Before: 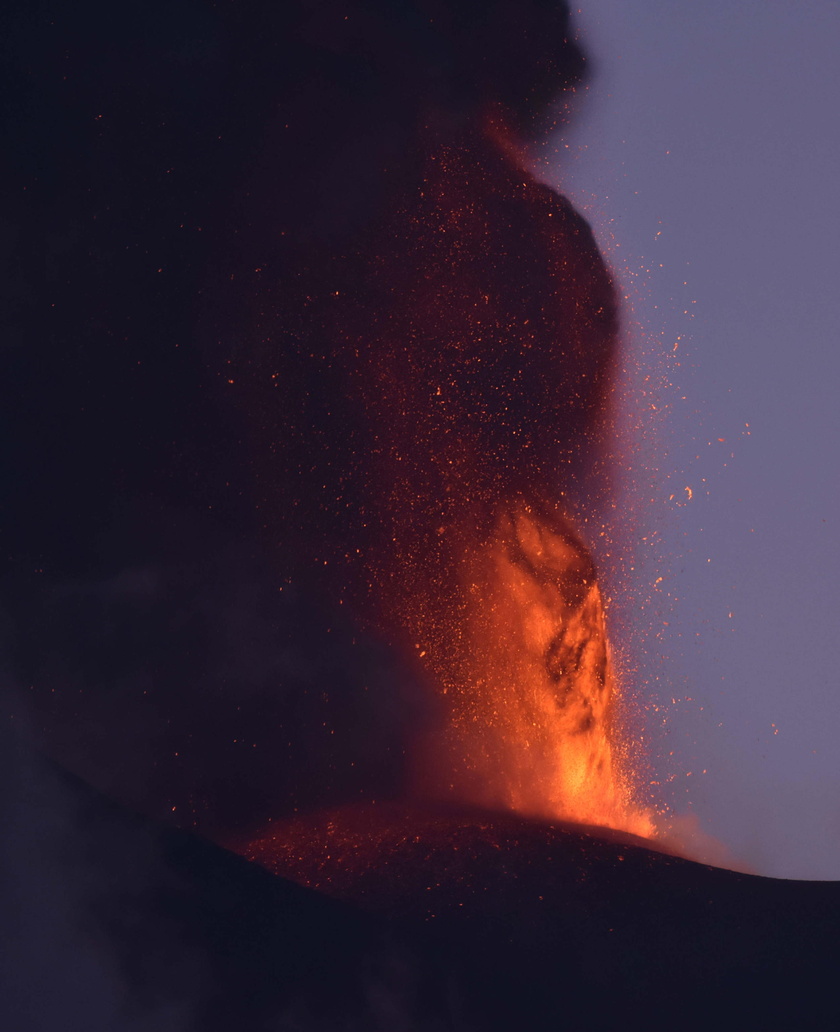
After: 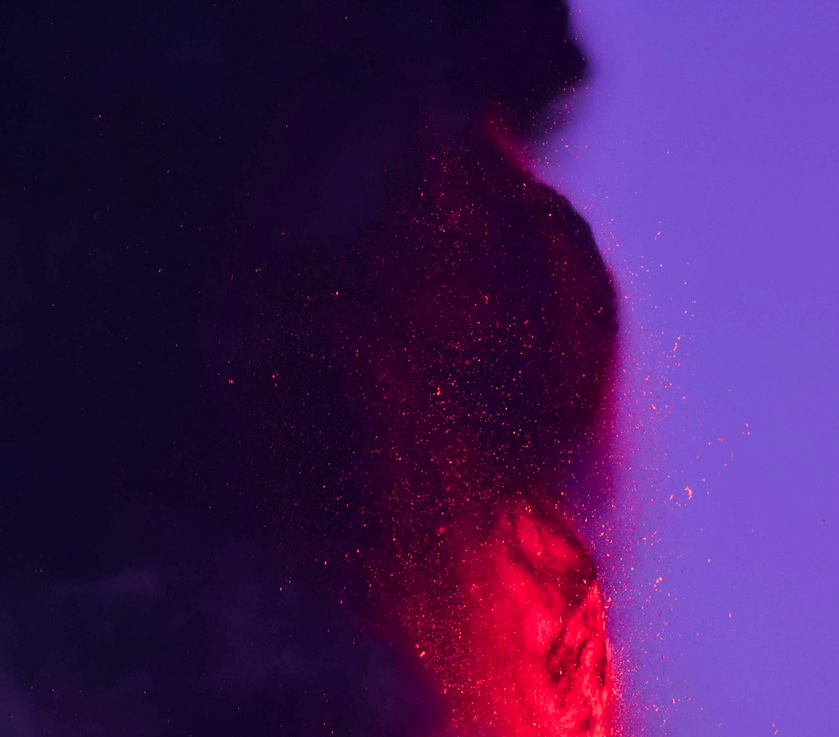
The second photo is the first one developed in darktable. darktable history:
local contrast: on, module defaults
crop: bottom 28.576%
white balance: red 0.98, blue 1.61
filmic rgb: black relative exposure -7.65 EV, white relative exposure 4.56 EV, hardness 3.61
color contrast: green-magenta contrast 1.73, blue-yellow contrast 1.15
